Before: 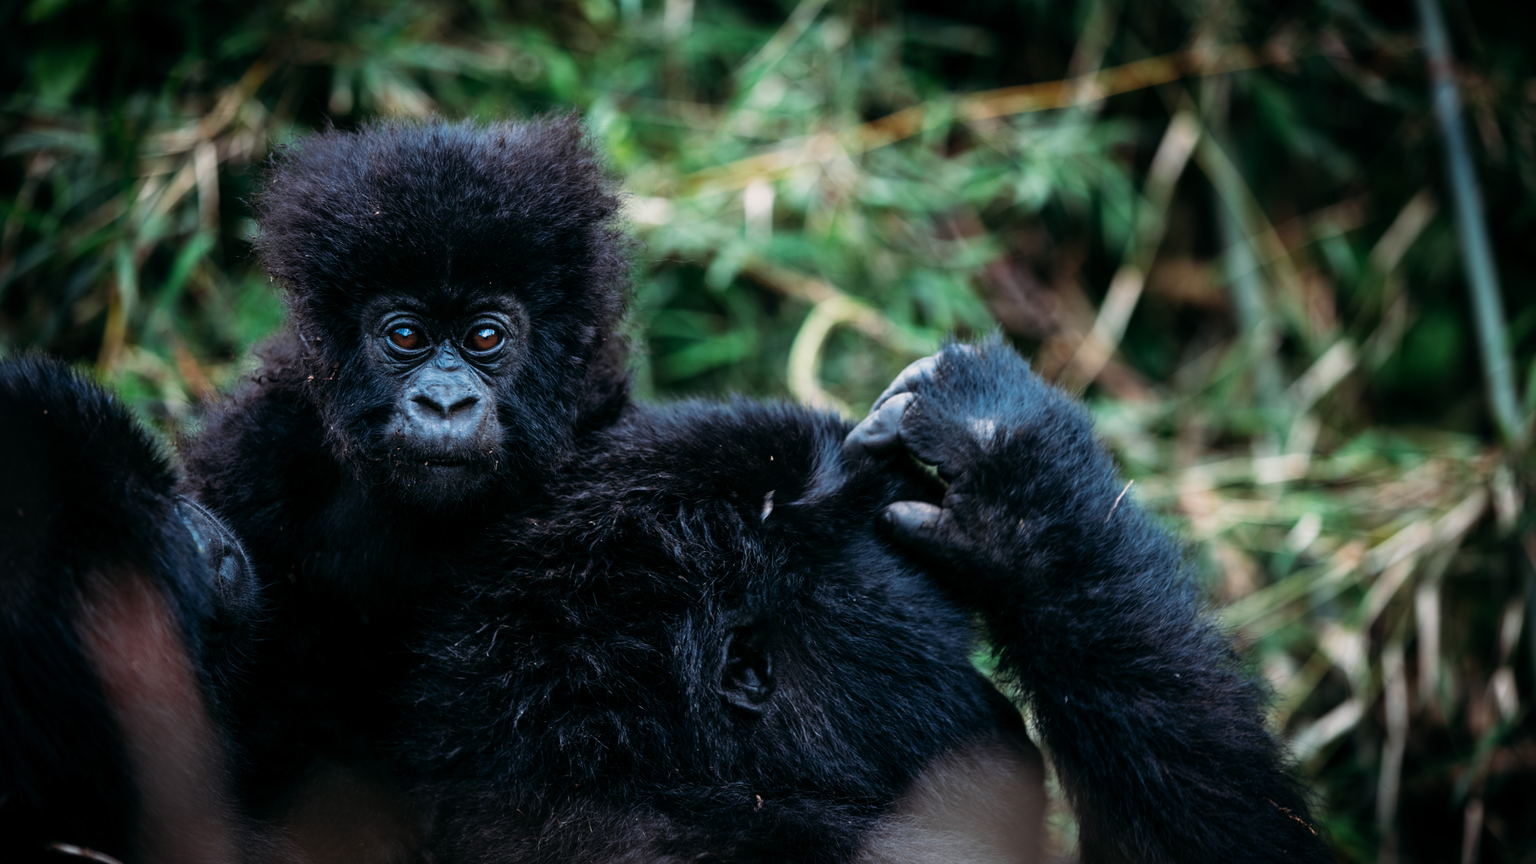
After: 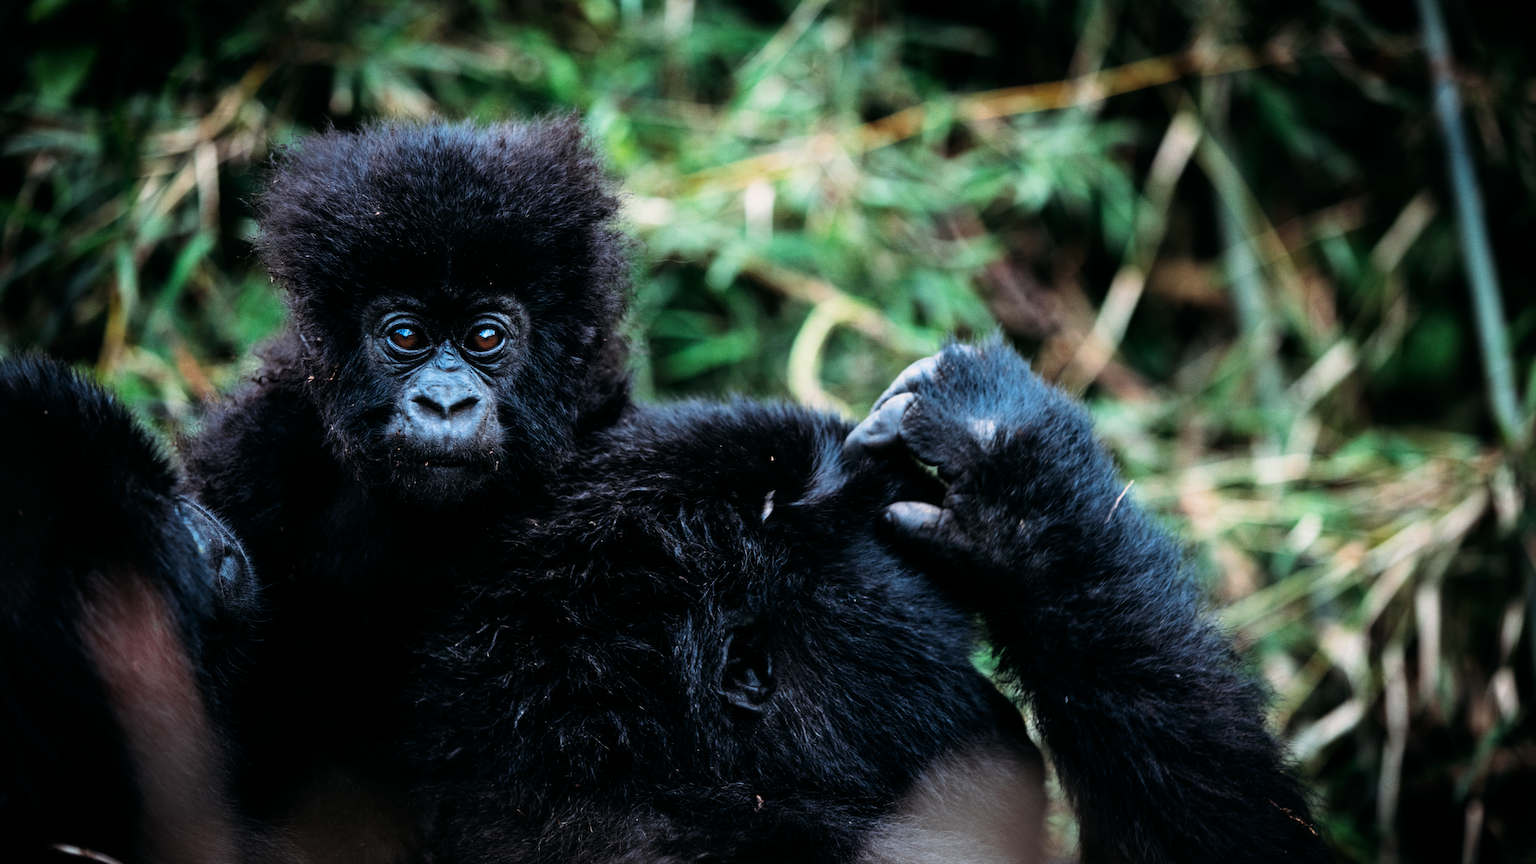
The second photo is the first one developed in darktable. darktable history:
grain: coarseness 0.47 ISO
tone curve: curves: ch0 [(0, 0) (0.004, 0.001) (0.133, 0.112) (0.325, 0.362) (0.832, 0.893) (1, 1)], color space Lab, linked channels, preserve colors none
